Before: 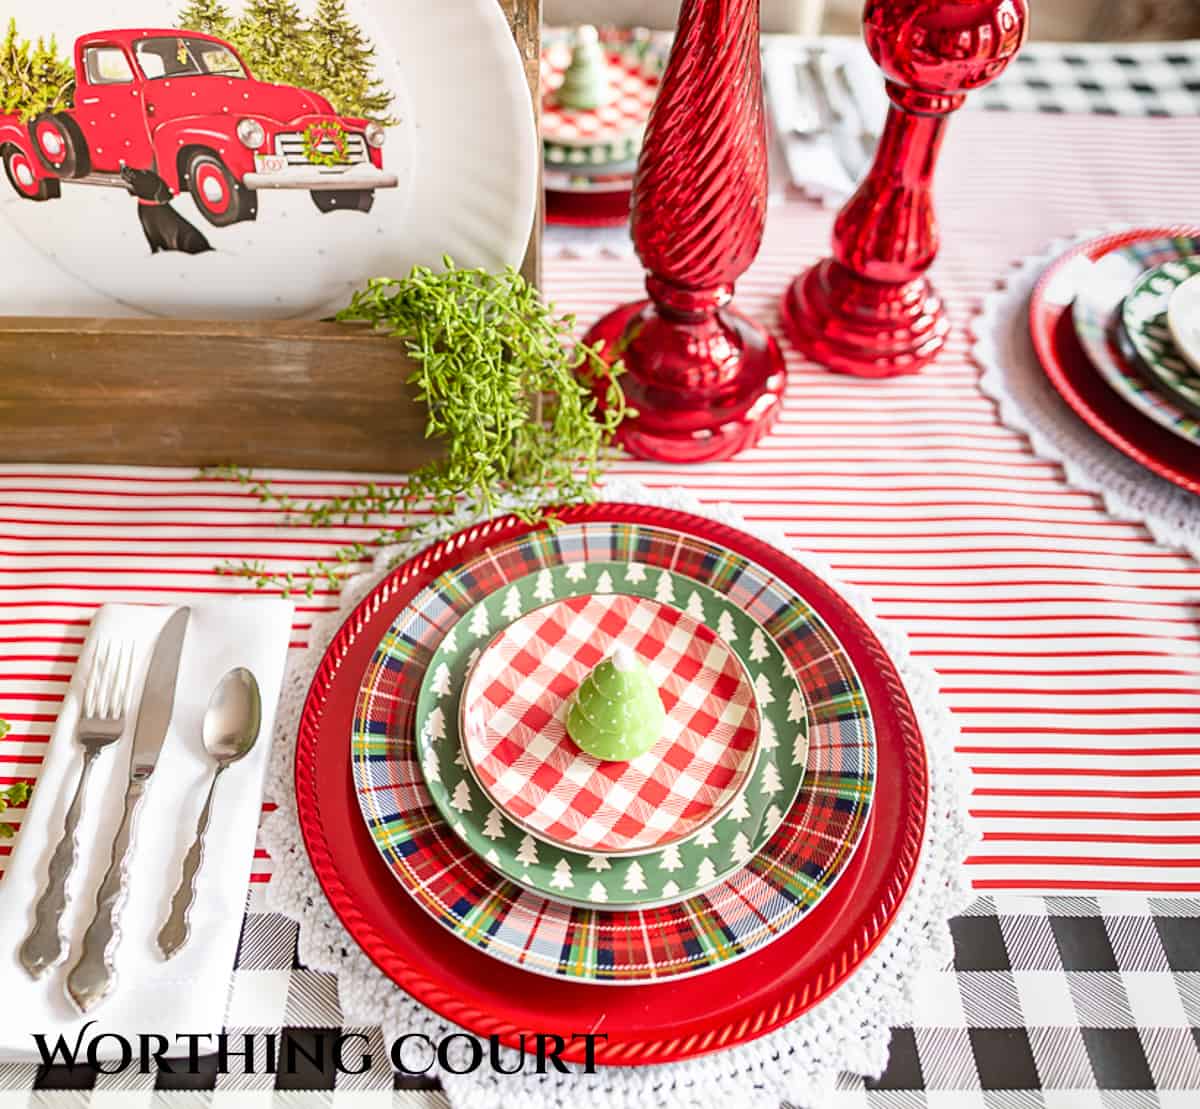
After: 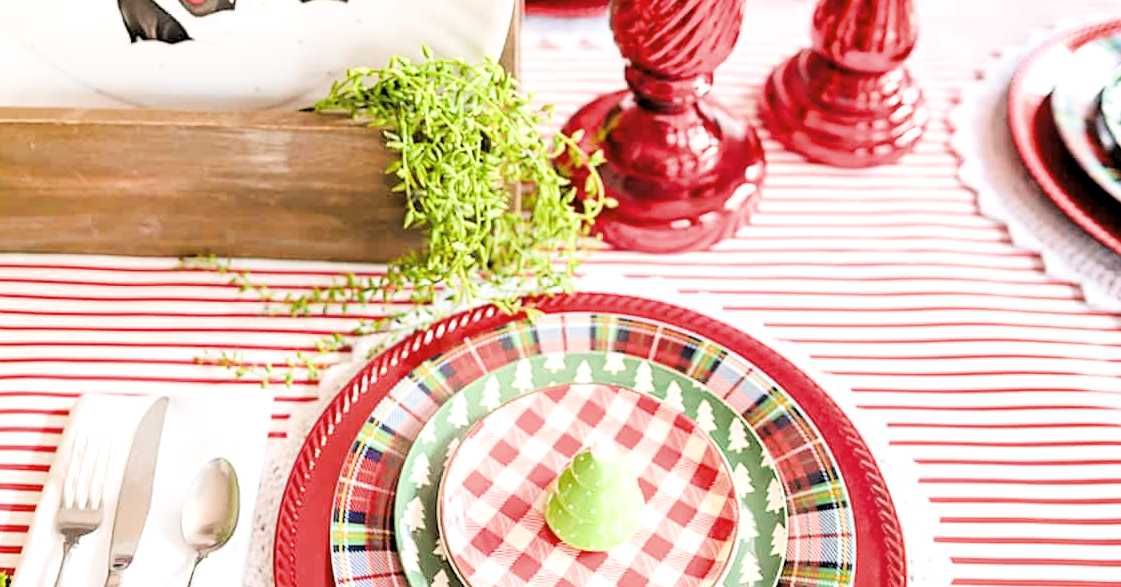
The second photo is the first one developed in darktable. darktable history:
levels: levels [0.029, 0.545, 0.971]
exposure: black level correction 0, exposure 1.603 EV, compensate highlight preservation false
crop: left 1.768%, top 18.945%, right 4.755%, bottom 28.064%
filmic rgb: black relative exposure -2.72 EV, white relative exposure 4.56 EV, hardness 1.7, contrast 1.252
